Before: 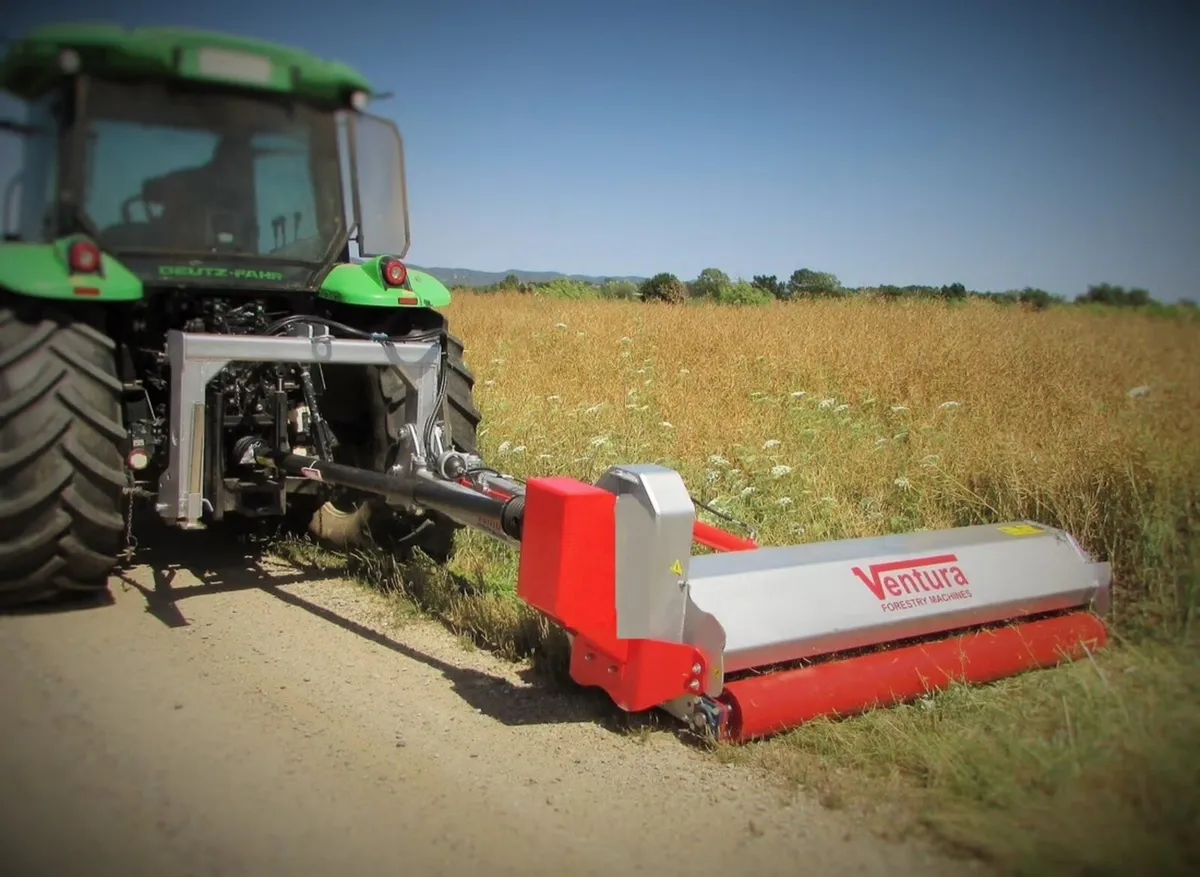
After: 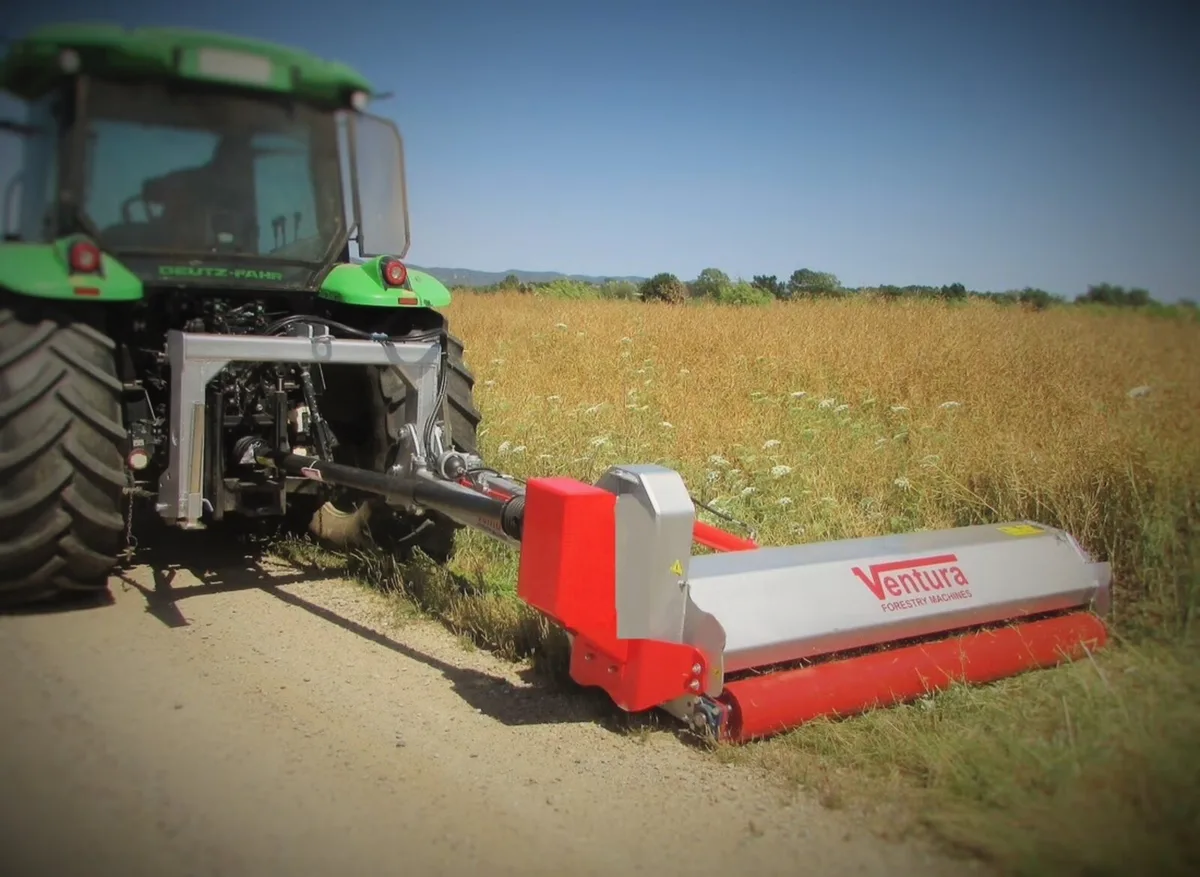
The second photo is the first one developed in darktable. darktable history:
contrast equalizer: y [[0.6 ×6], [0.55 ×6], [0 ×6], [0 ×6], [0 ×6]], mix -0.301
